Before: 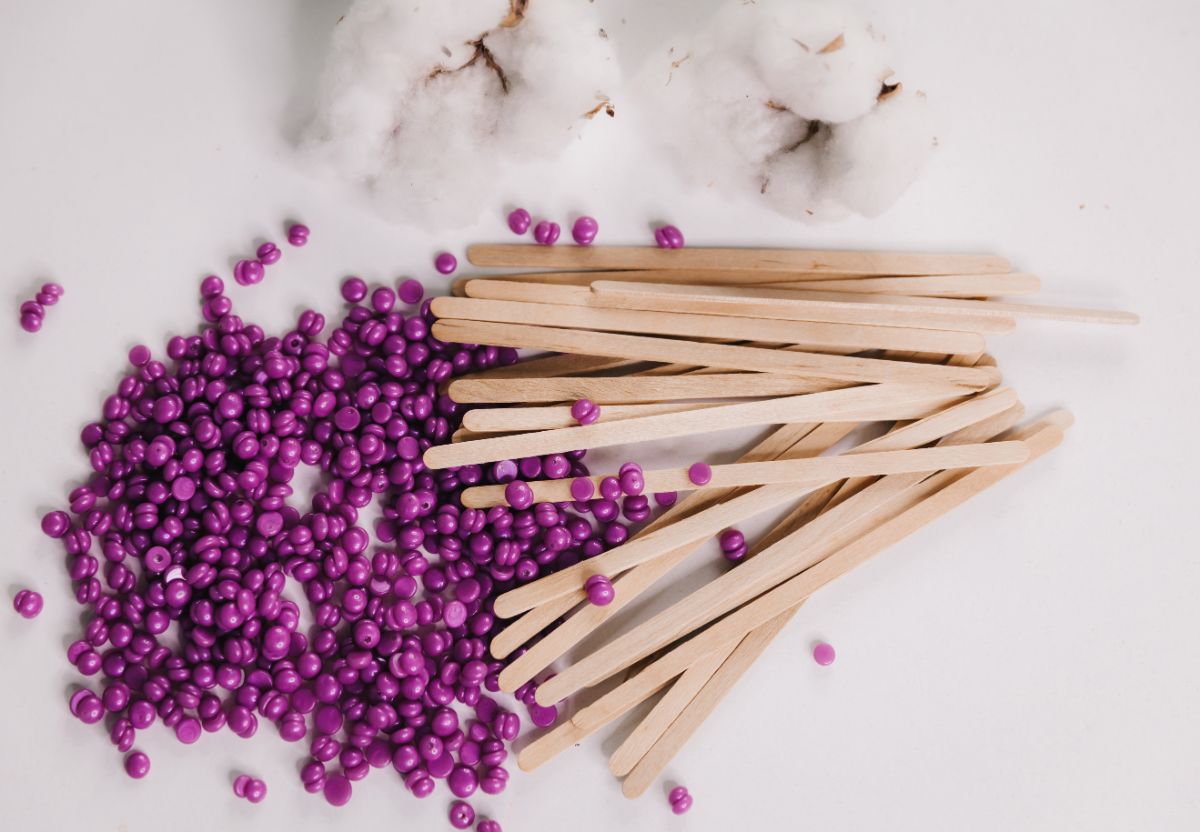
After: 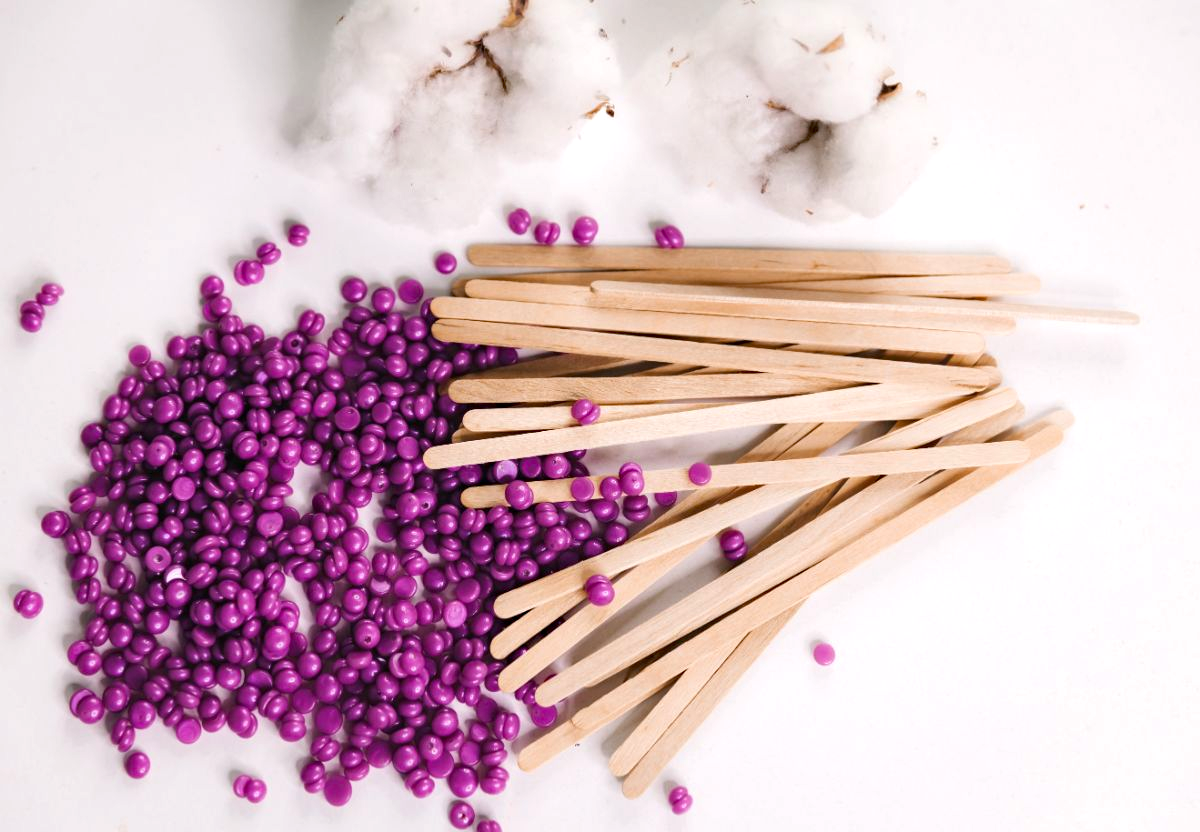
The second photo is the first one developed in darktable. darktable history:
exposure: black level correction 0, exposure 0.394 EV, compensate highlight preservation false
haze removal: compatibility mode true, adaptive false
